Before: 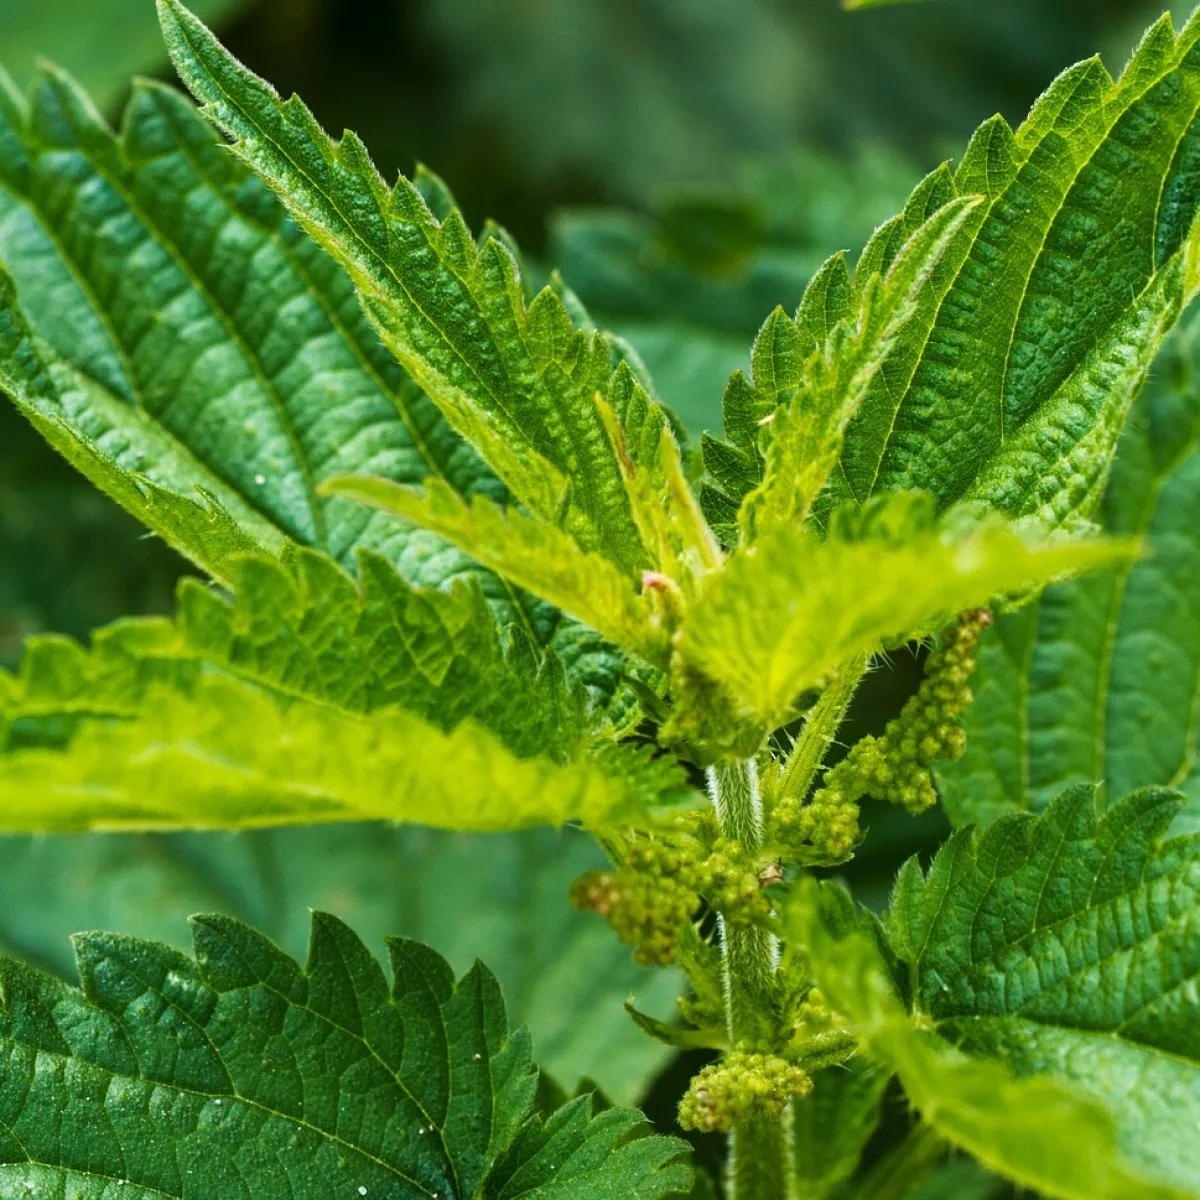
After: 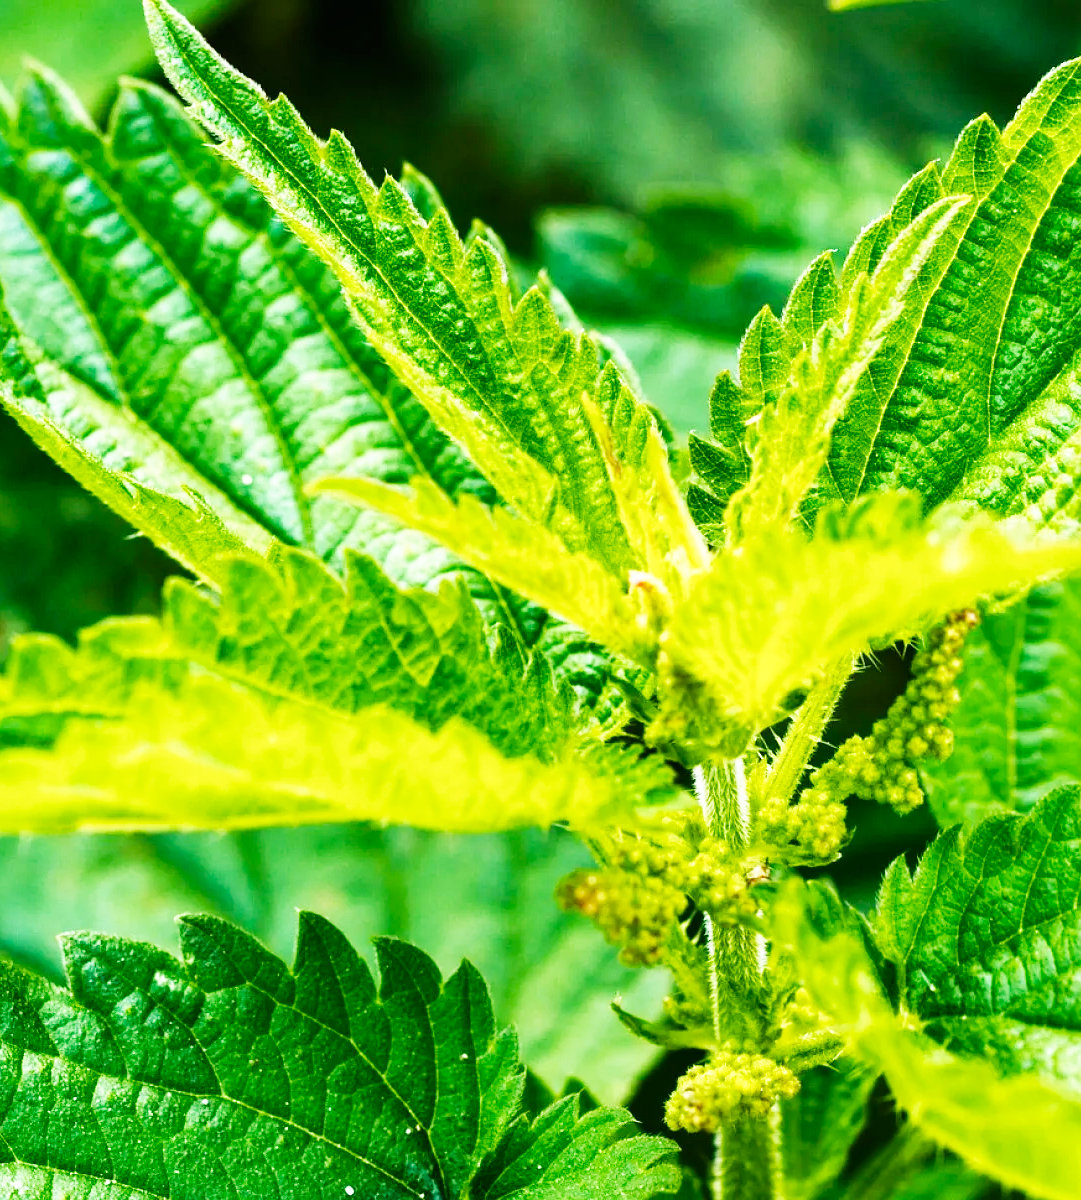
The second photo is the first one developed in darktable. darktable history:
crop and rotate: left 1.088%, right 8.807%
tone equalizer: on, module defaults
base curve: curves: ch0 [(0, 0) (0.007, 0.004) (0.027, 0.03) (0.046, 0.07) (0.207, 0.54) (0.442, 0.872) (0.673, 0.972) (1, 1)], preserve colors none
